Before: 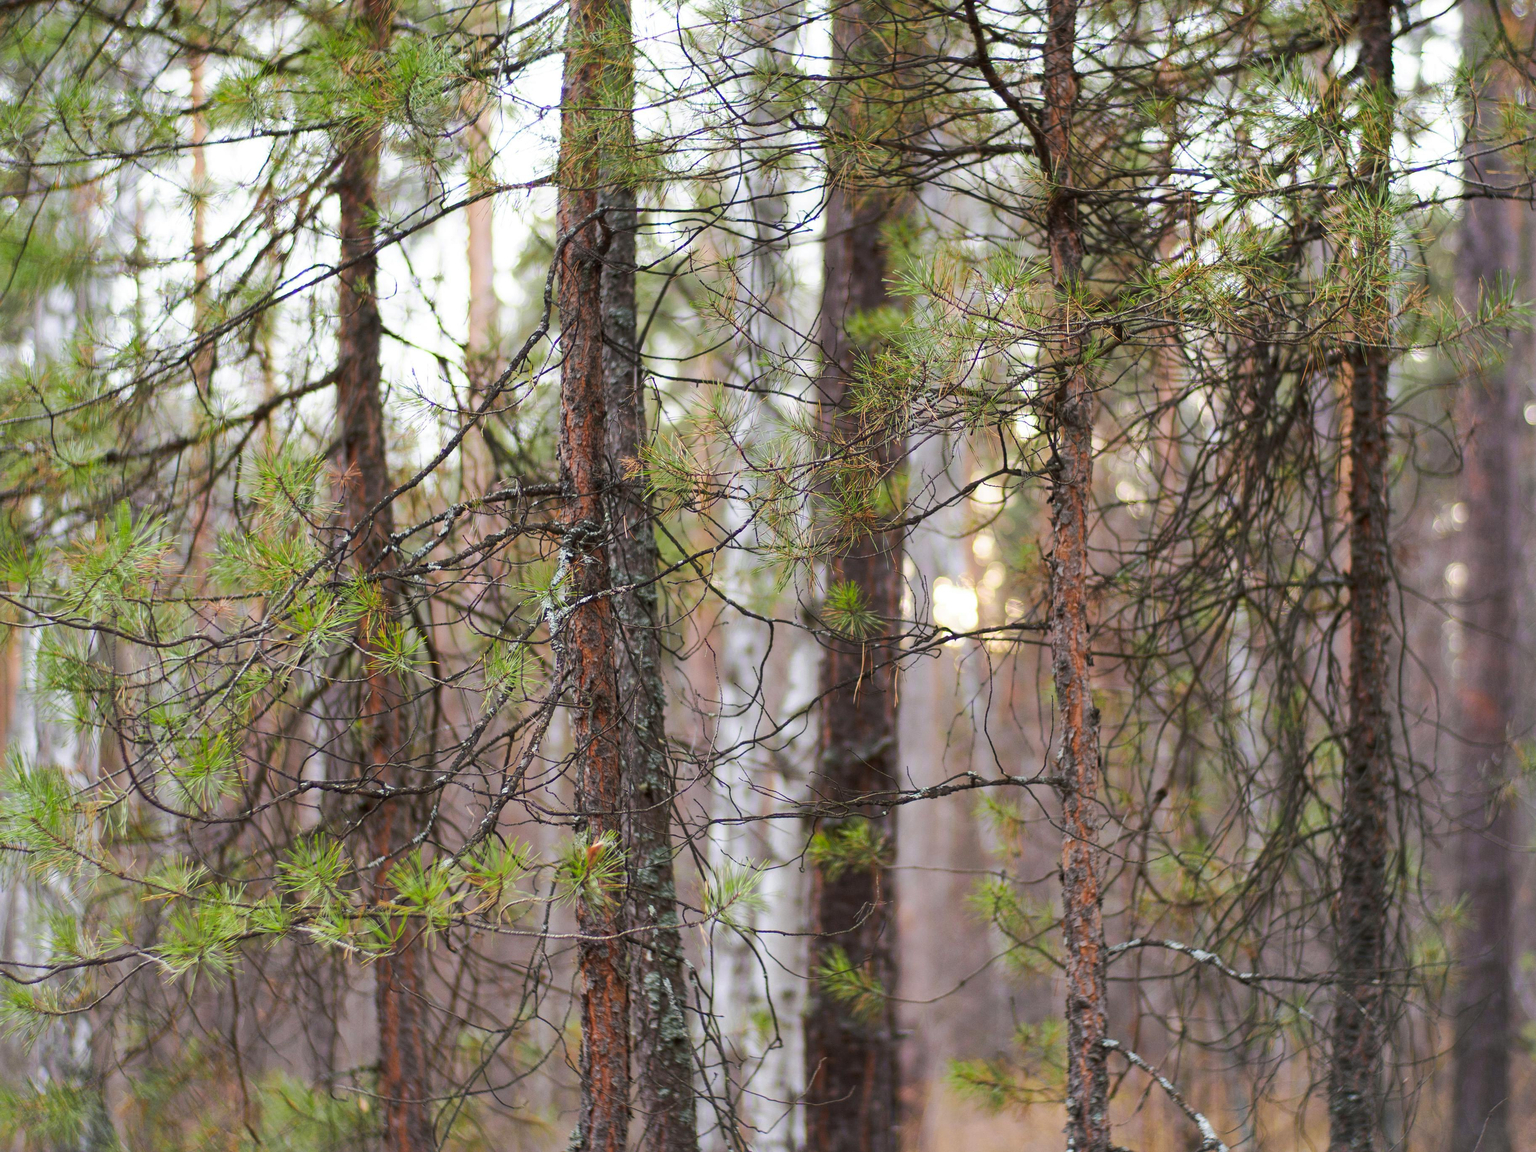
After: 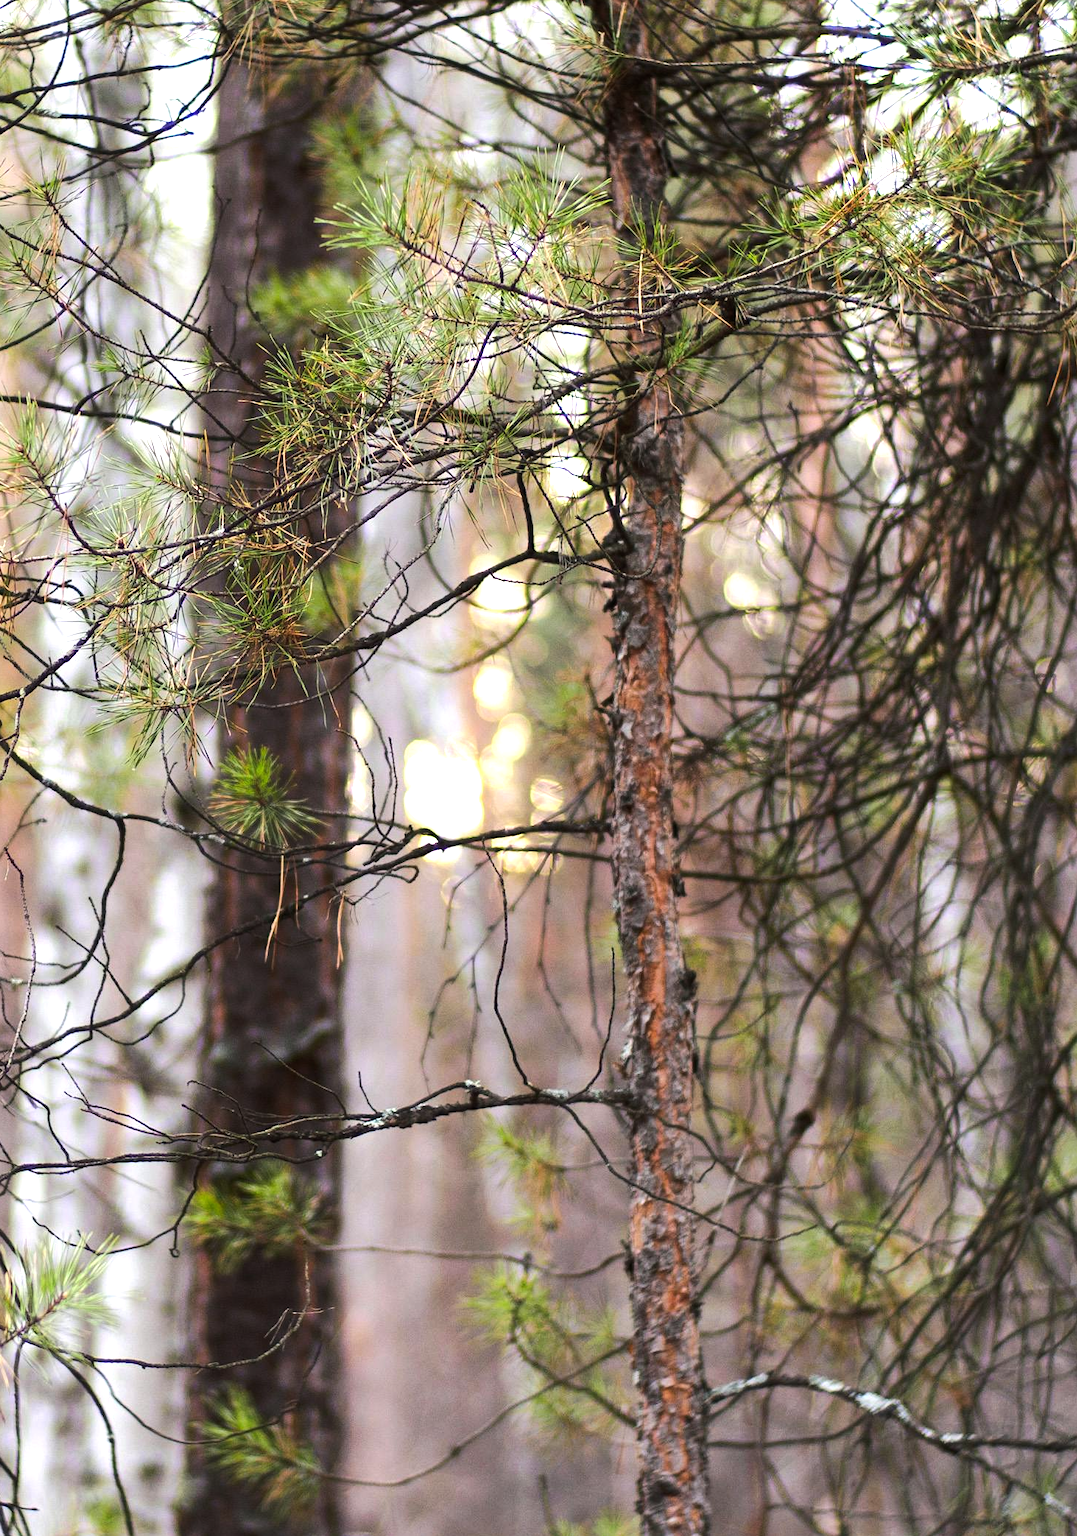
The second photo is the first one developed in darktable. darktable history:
crop: left 45.721%, top 13.393%, right 14.118%, bottom 10.01%
tone equalizer: -8 EV -0.75 EV, -7 EV -0.7 EV, -6 EV -0.6 EV, -5 EV -0.4 EV, -3 EV 0.4 EV, -2 EV 0.6 EV, -1 EV 0.7 EV, +0 EV 0.75 EV, edges refinement/feathering 500, mask exposure compensation -1.57 EV, preserve details no
